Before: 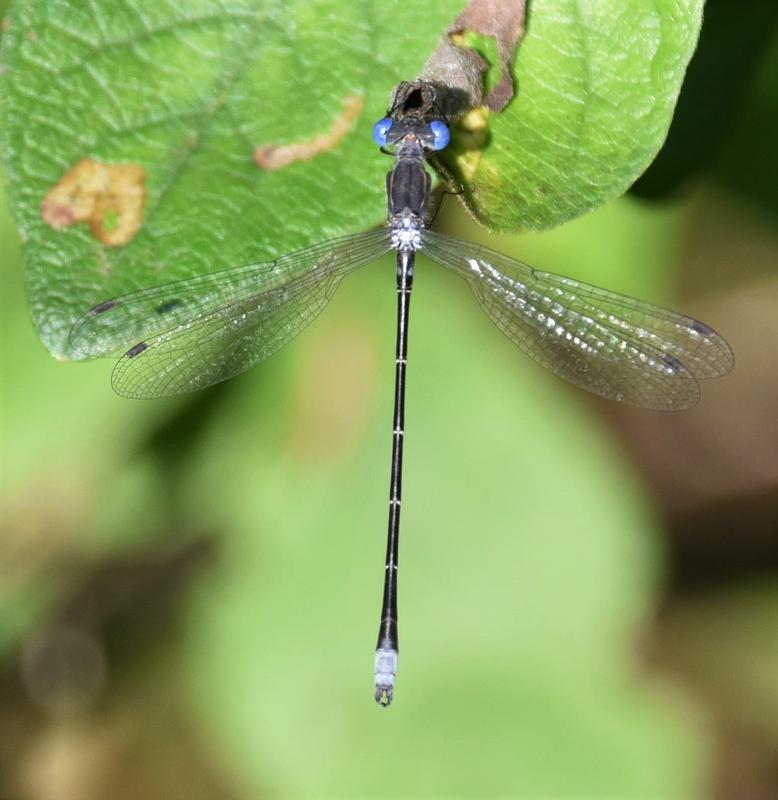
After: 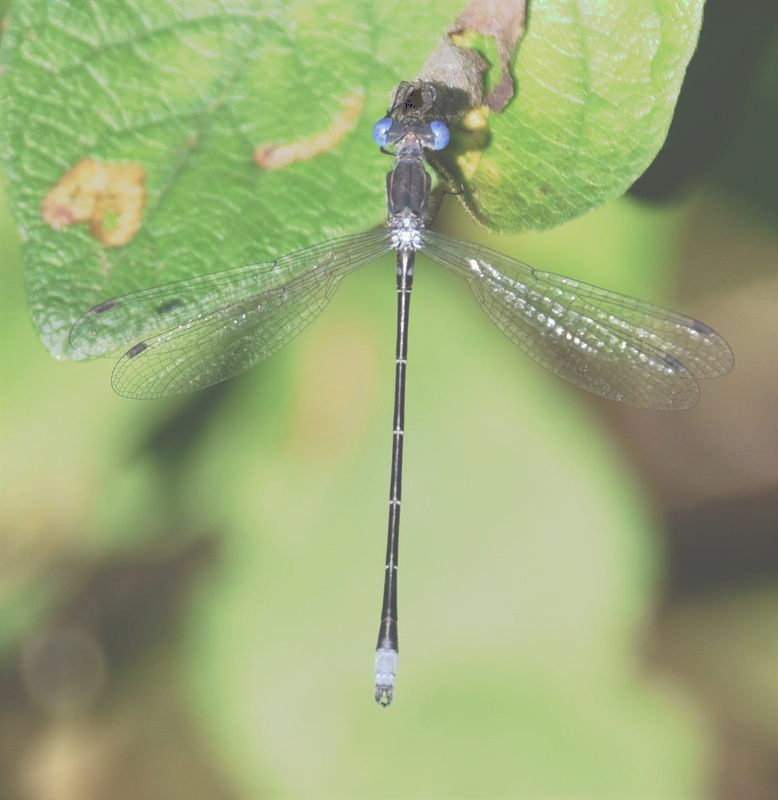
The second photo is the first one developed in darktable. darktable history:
tone curve: curves: ch0 [(0, 0) (0.003, 0.313) (0.011, 0.317) (0.025, 0.317) (0.044, 0.322) (0.069, 0.327) (0.1, 0.335) (0.136, 0.347) (0.177, 0.364) (0.224, 0.384) (0.277, 0.421) (0.335, 0.459) (0.399, 0.501) (0.468, 0.554) (0.543, 0.611) (0.623, 0.679) (0.709, 0.751) (0.801, 0.804) (0.898, 0.844) (1, 1)], preserve colors none
